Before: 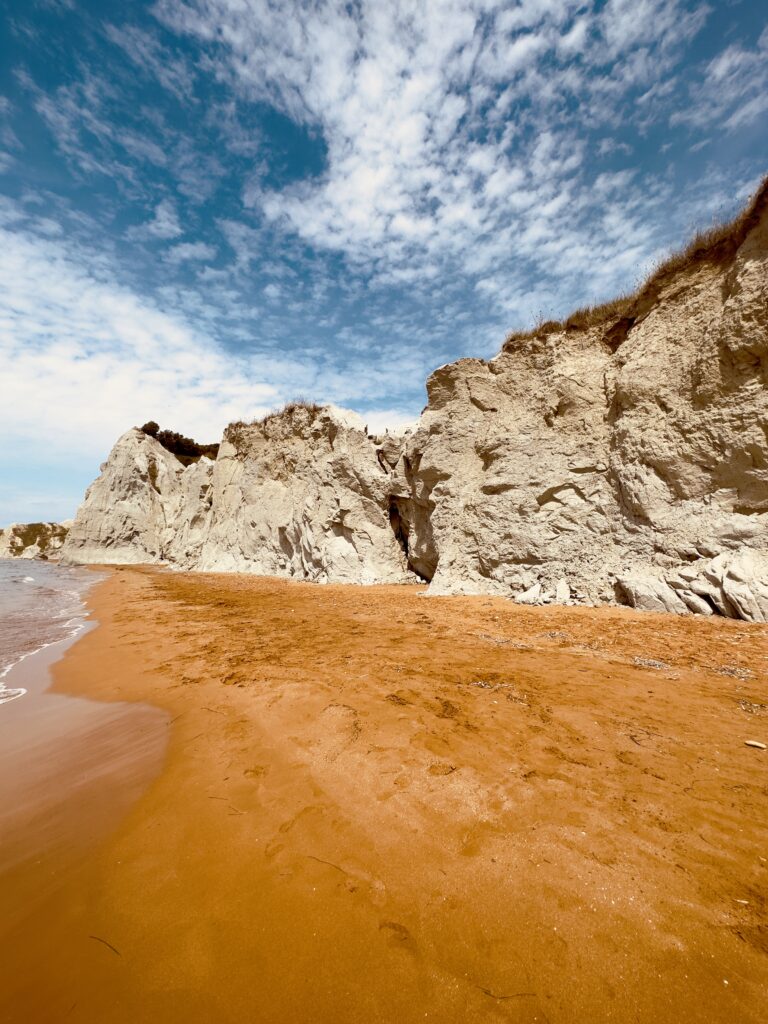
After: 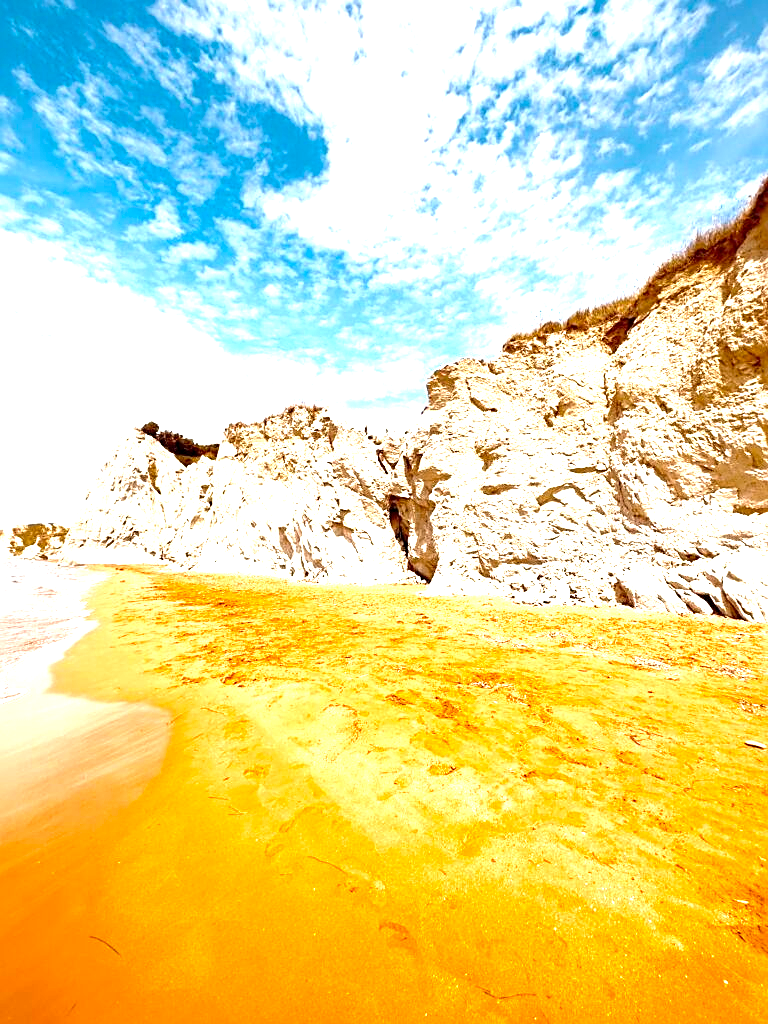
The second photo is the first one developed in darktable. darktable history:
exposure: black level correction 0.001, exposure 1.84 EV, compensate highlight preservation false
sharpen: on, module defaults
white balance: emerald 1
